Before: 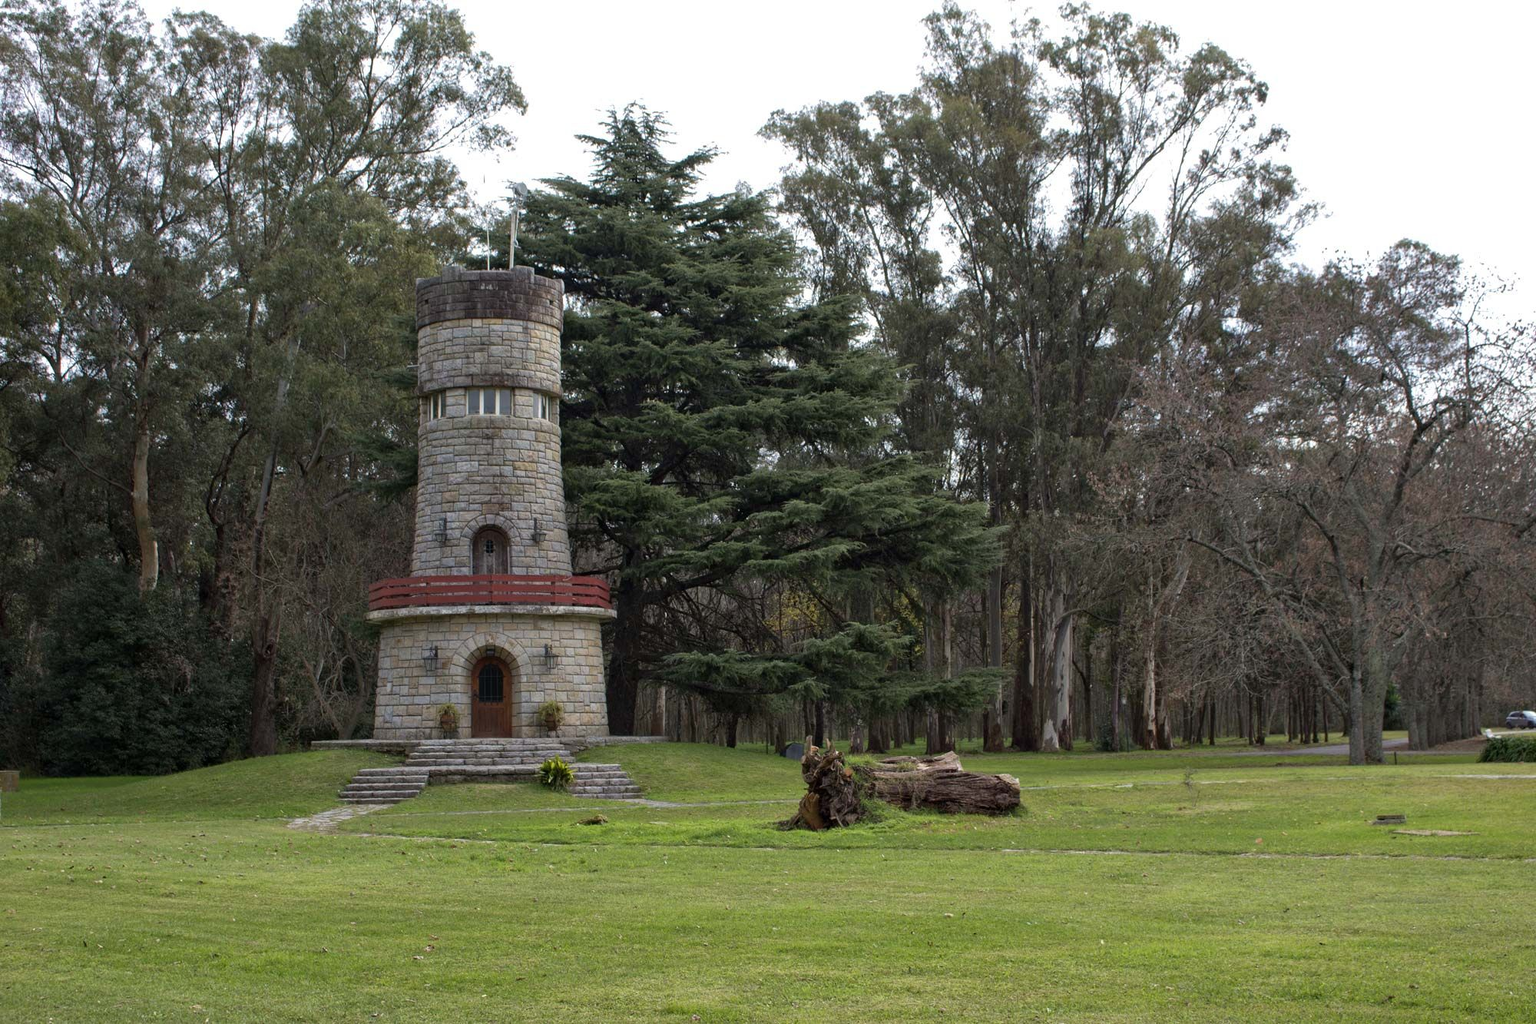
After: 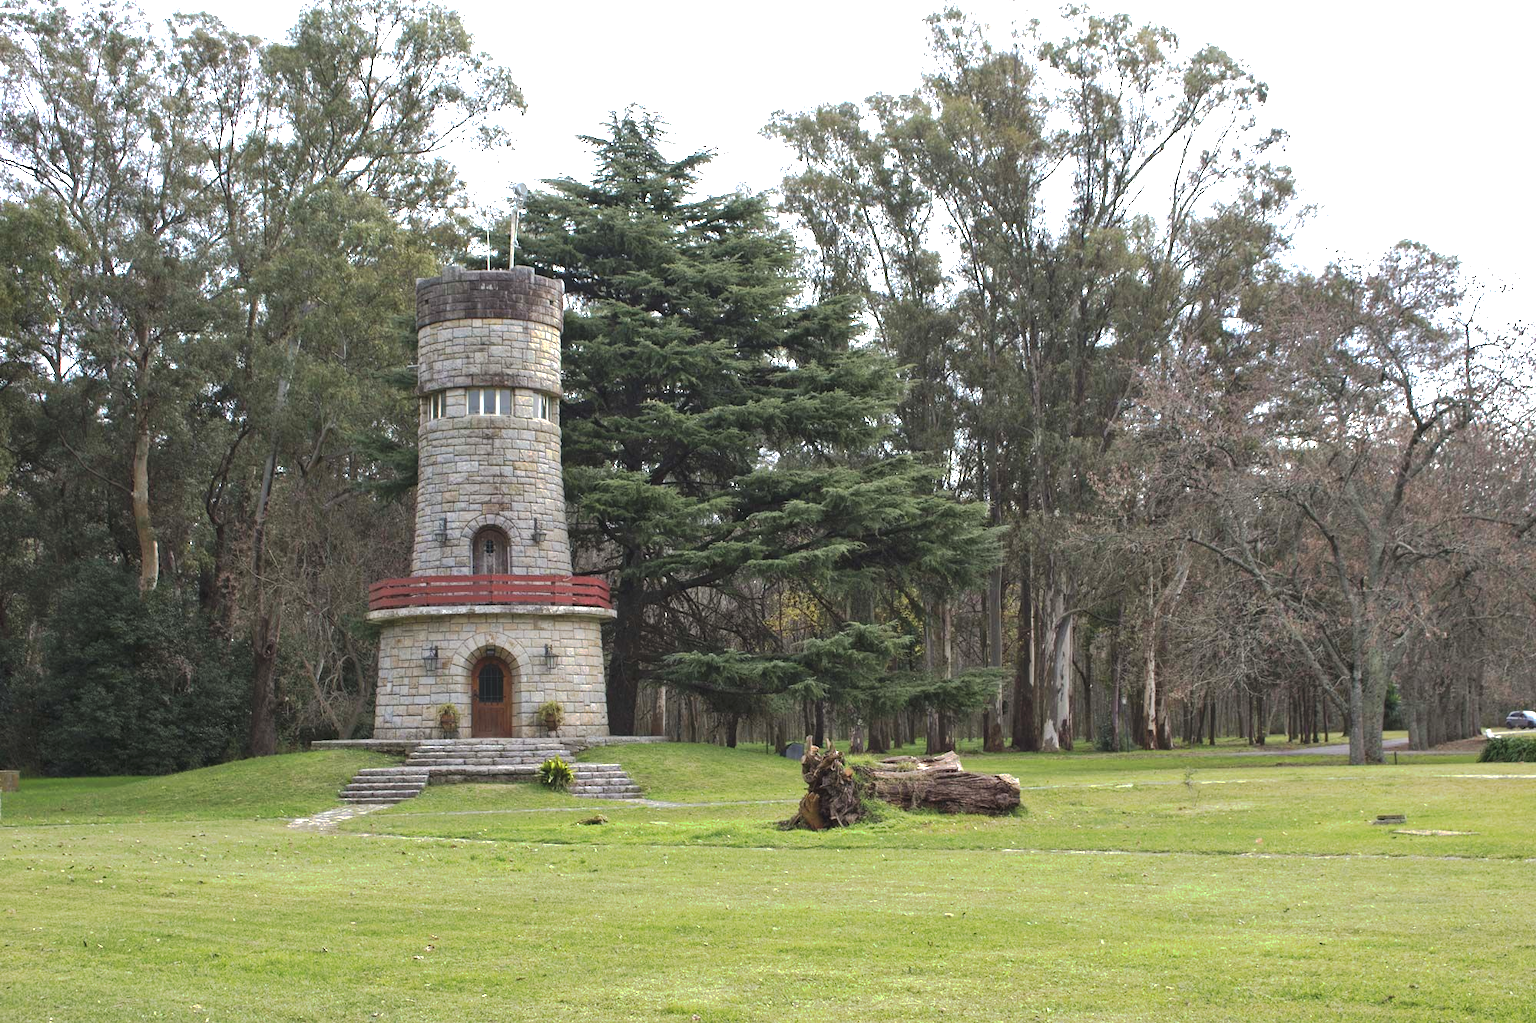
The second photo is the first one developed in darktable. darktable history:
tone curve: curves: ch0 [(0, 0) (0.003, 0.08) (0.011, 0.088) (0.025, 0.104) (0.044, 0.122) (0.069, 0.141) (0.1, 0.161) (0.136, 0.181) (0.177, 0.209) (0.224, 0.246) (0.277, 0.293) (0.335, 0.343) (0.399, 0.399) (0.468, 0.464) (0.543, 0.54) (0.623, 0.616) (0.709, 0.694) (0.801, 0.757) (0.898, 0.821) (1, 1)], preserve colors none
exposure: black level correction 0, exposure 1.1 EV, compensate highlight preservation false
